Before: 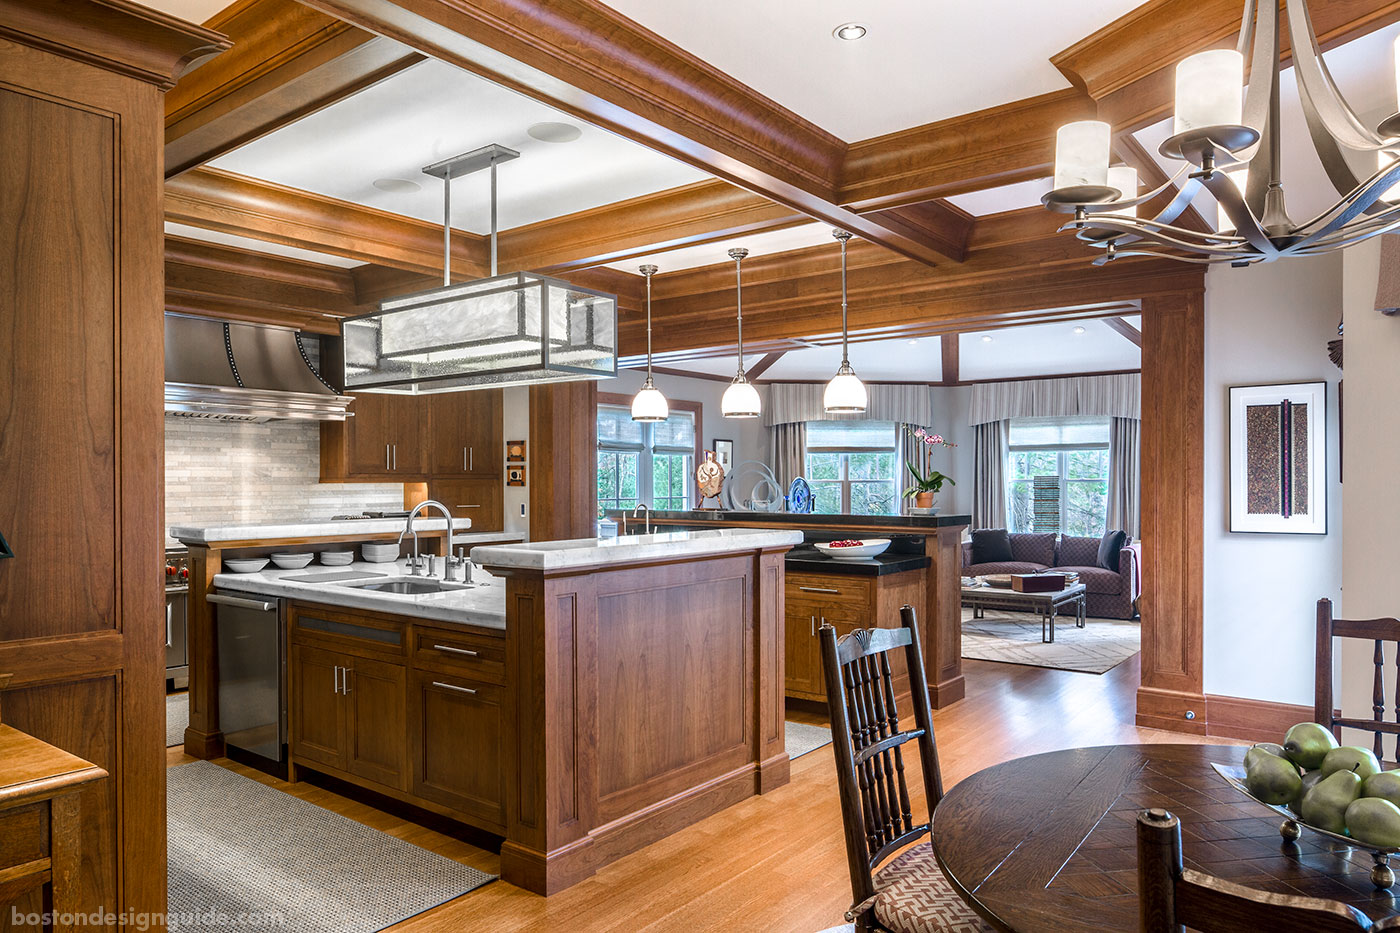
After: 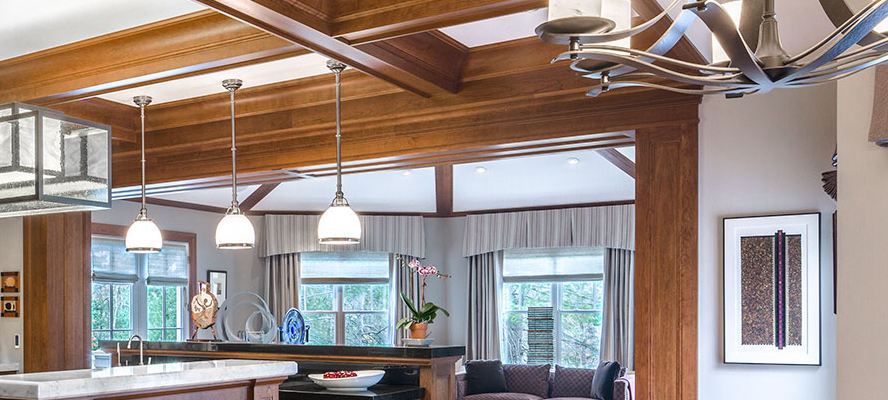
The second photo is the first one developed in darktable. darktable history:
crop: left 36.155%, top 18.212%, right 0.346%, bottom 38.893%
